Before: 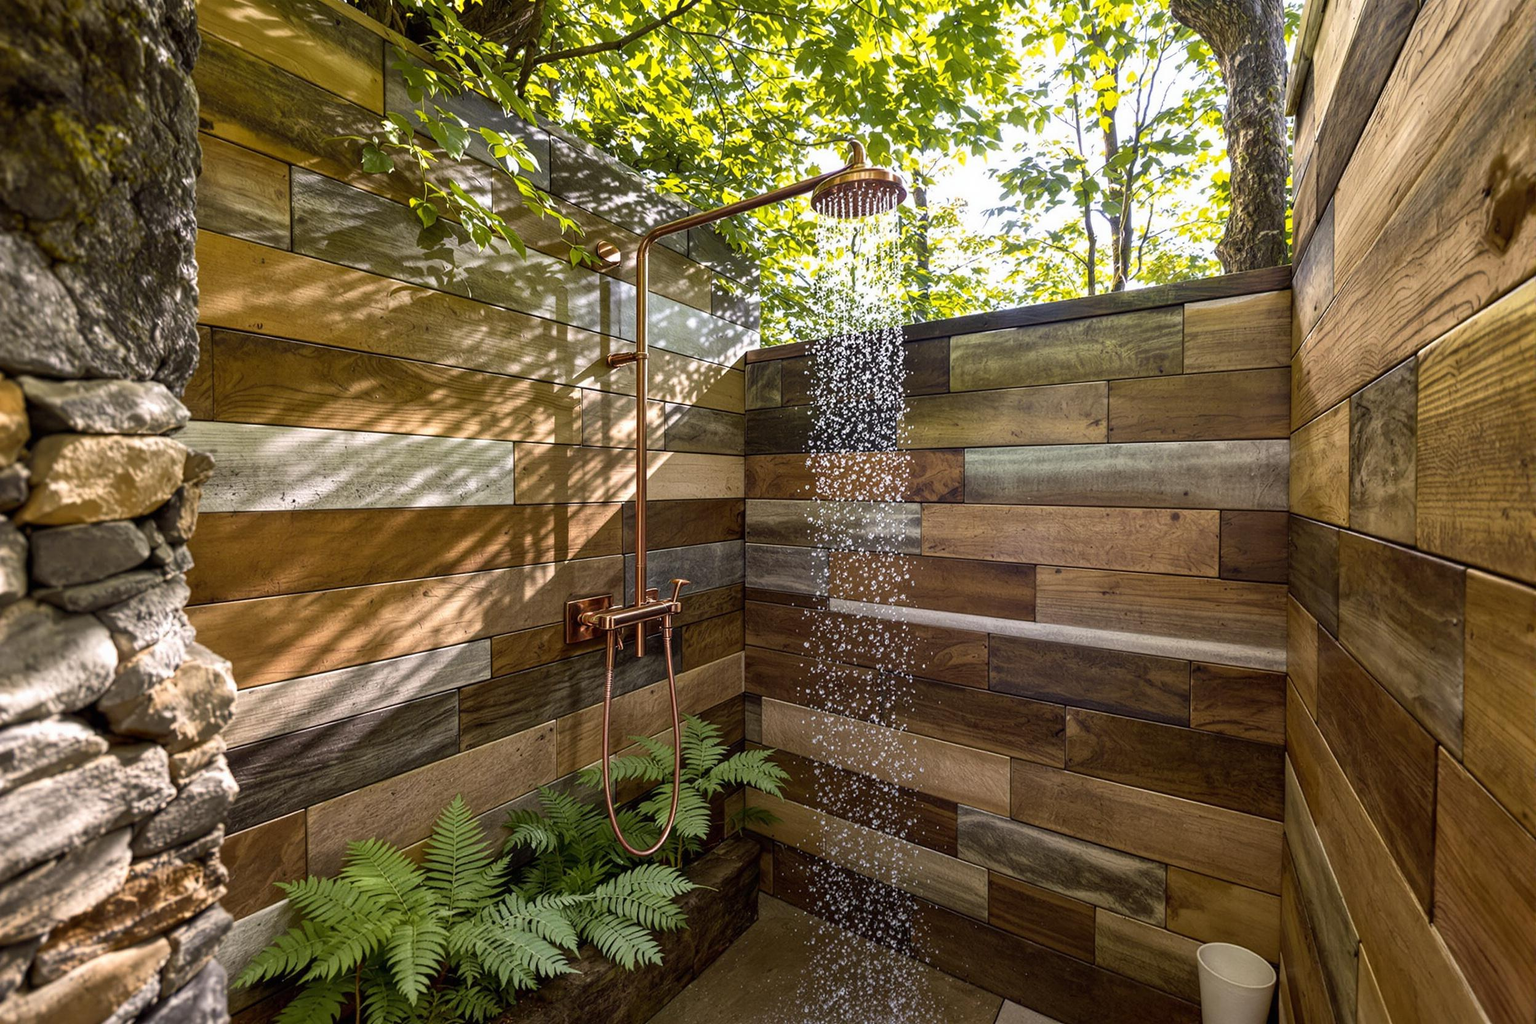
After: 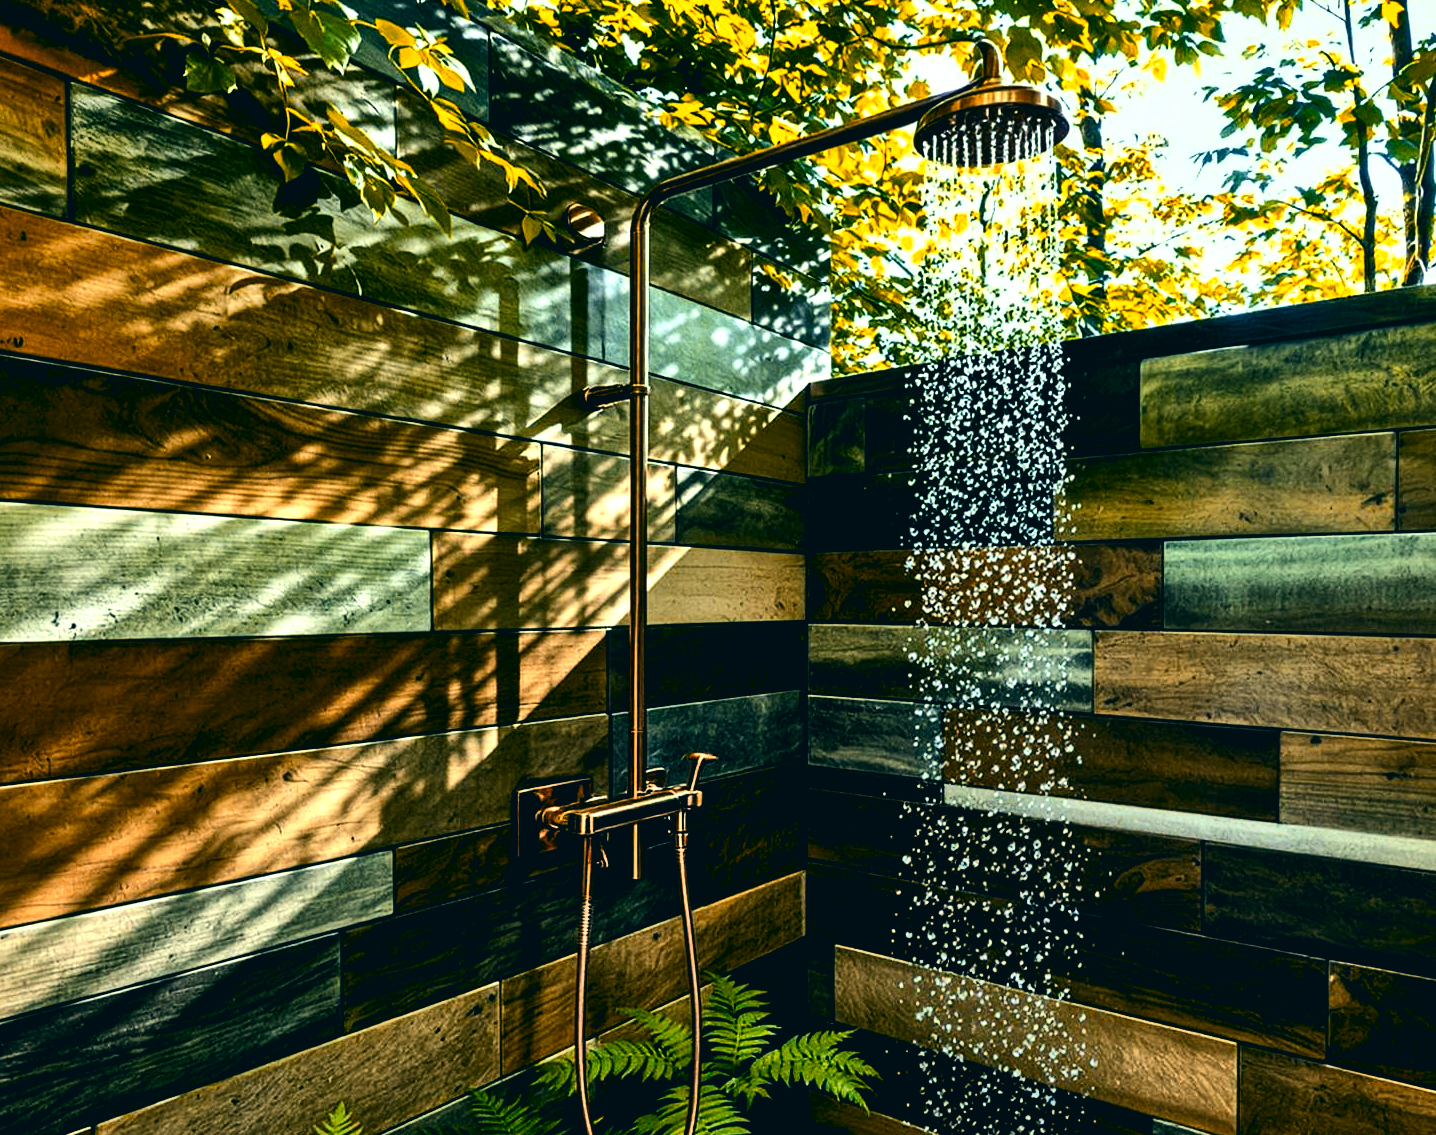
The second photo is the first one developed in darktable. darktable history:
crop: left 16.195%, top 11.326%, right 26.246%, bottom 20.428%
color correction: highlights a* -19.72, highlights b* 9.8, shadows a* -19.61, shadows b* -10.25
color zones: curves: ch2 [(0, 0.5) (0.143, 0.5) (0.286, 0.416) (0.429, 0.5) (0.571, 0.5) (0.714, 0.5) (0.857, 0.5) (1, 0.5)]
color balance rgb: linear chroma grading › global chroma 0.656%, perceptual saturation grading › global saturation 14.553%, global vibrance 20%
levels: levels [0.055, 0.477, 0.9]
local contrast: mode bilateral grid, contrast 20, coarseness 49, detail 120%, midtone range 0.2
shadows and highlights: low approximation 0.01, soften with gaussian
contrast brightness saturation: contrast 0.242, brightness -0.227, saturation 0.142
